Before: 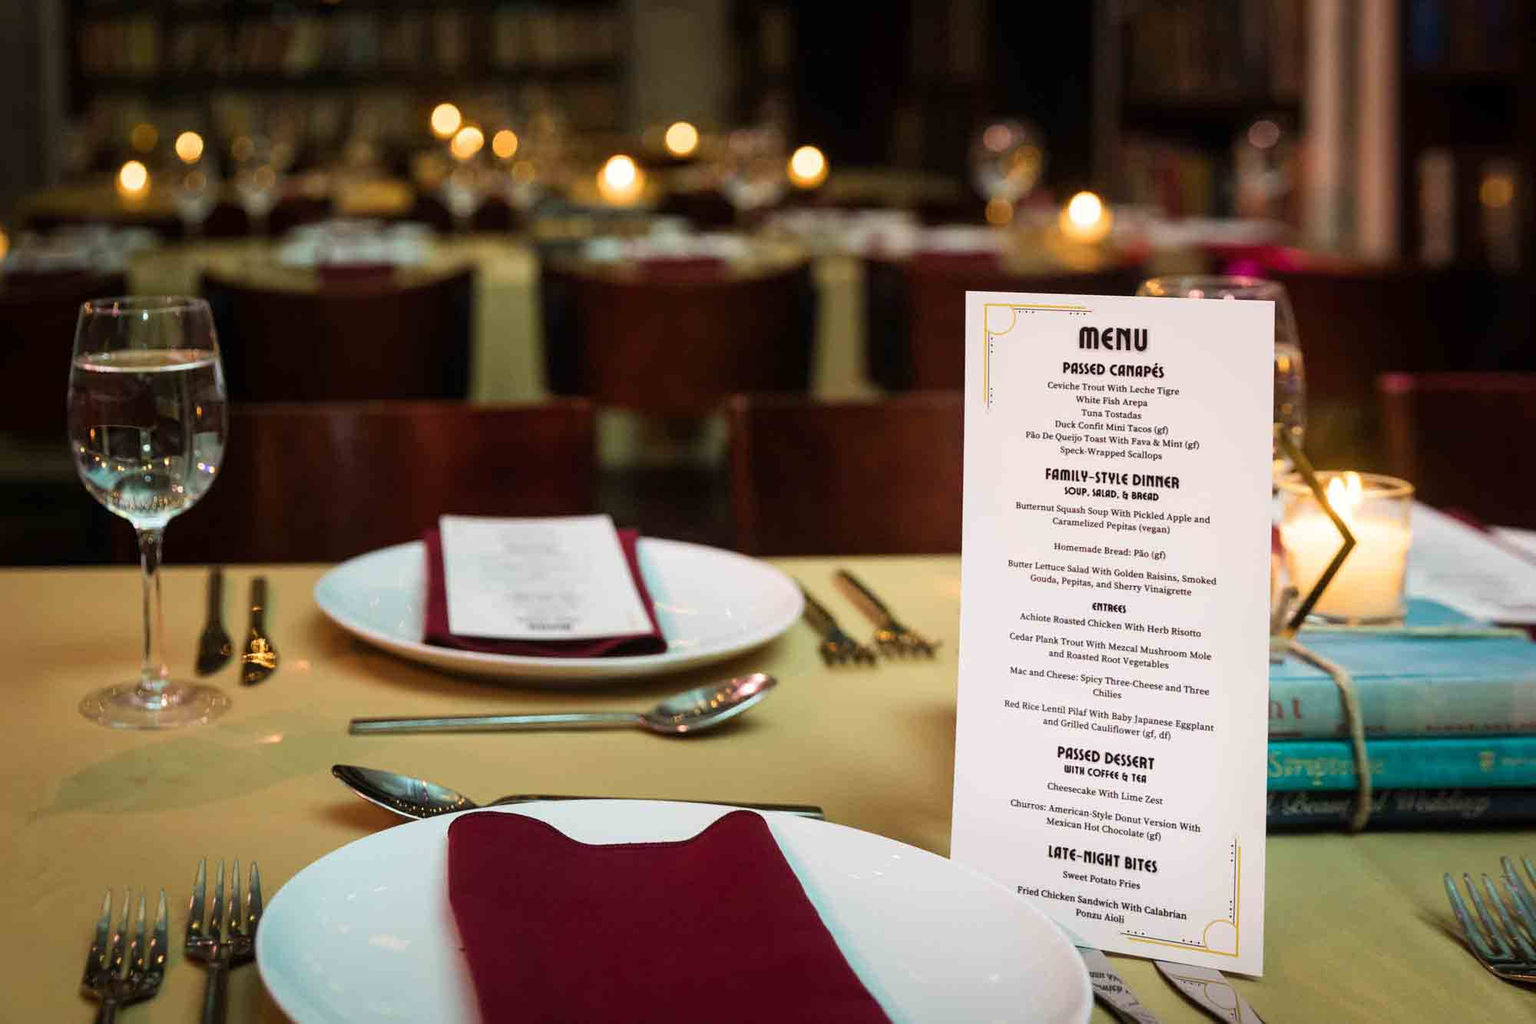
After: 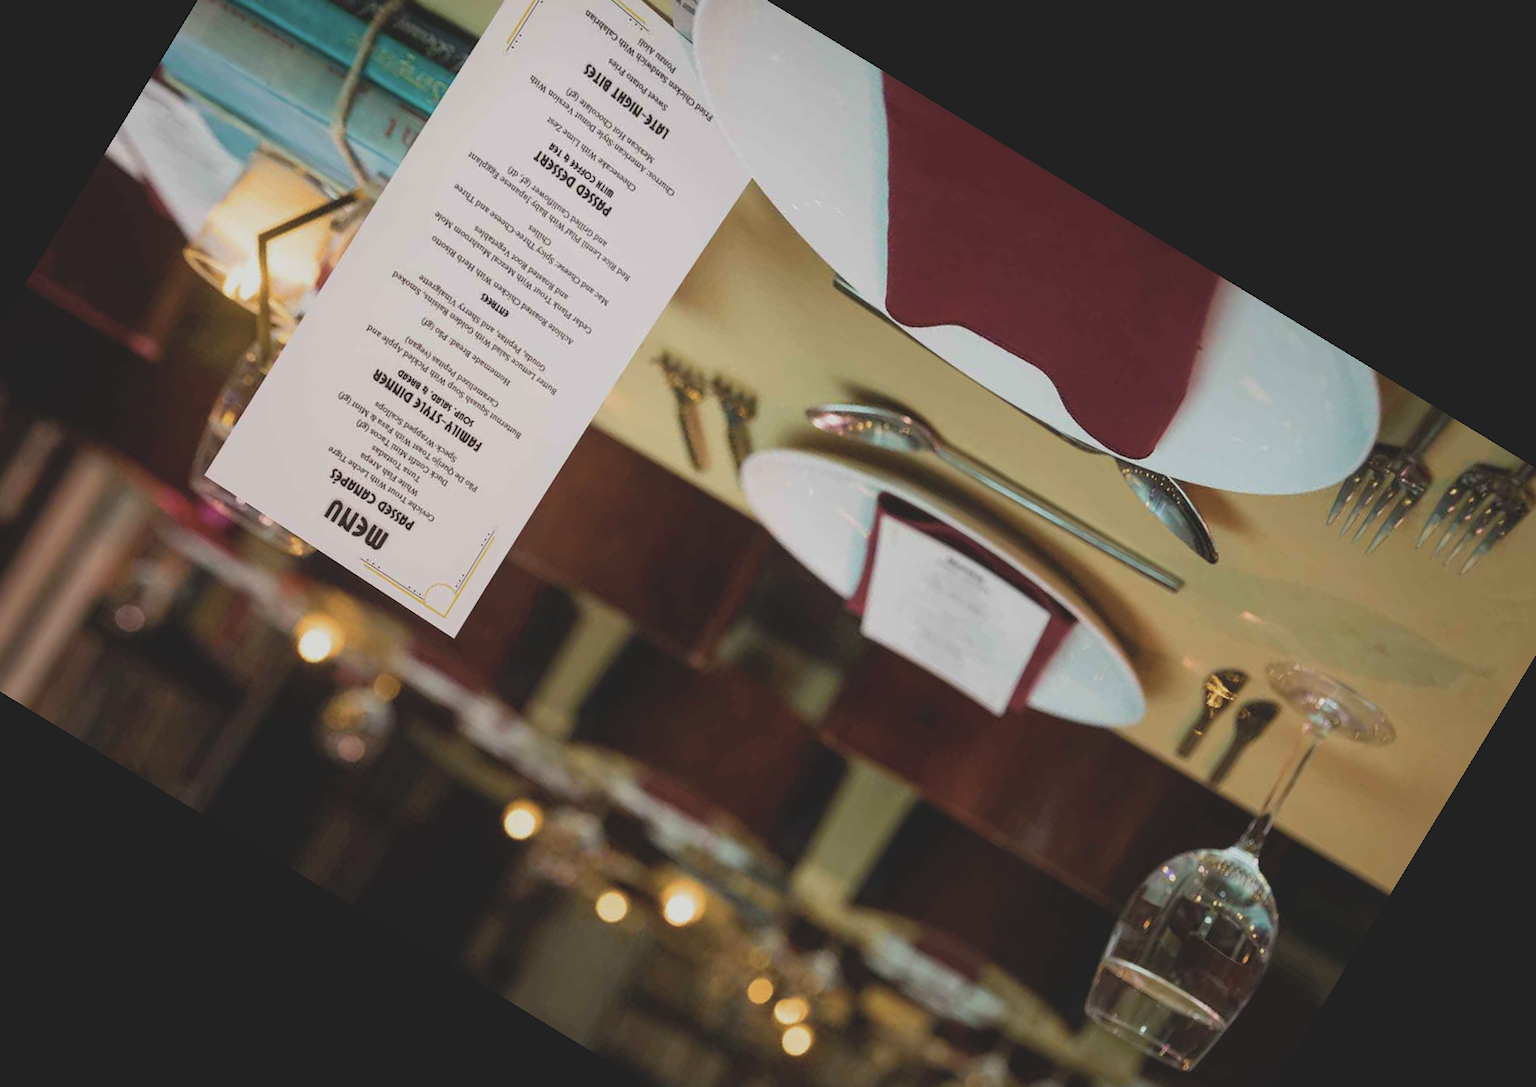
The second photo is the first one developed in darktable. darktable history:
crop and rotate: angle 148.68°, left 9.111%, top 15.603%, right 4.588%, bottom 17.041%
contrast brightness saturation: contrast -0.26, saturation -0.43
color balance rgb: perceptual saturation grading › global saturation 20%, global vibrance 20%
